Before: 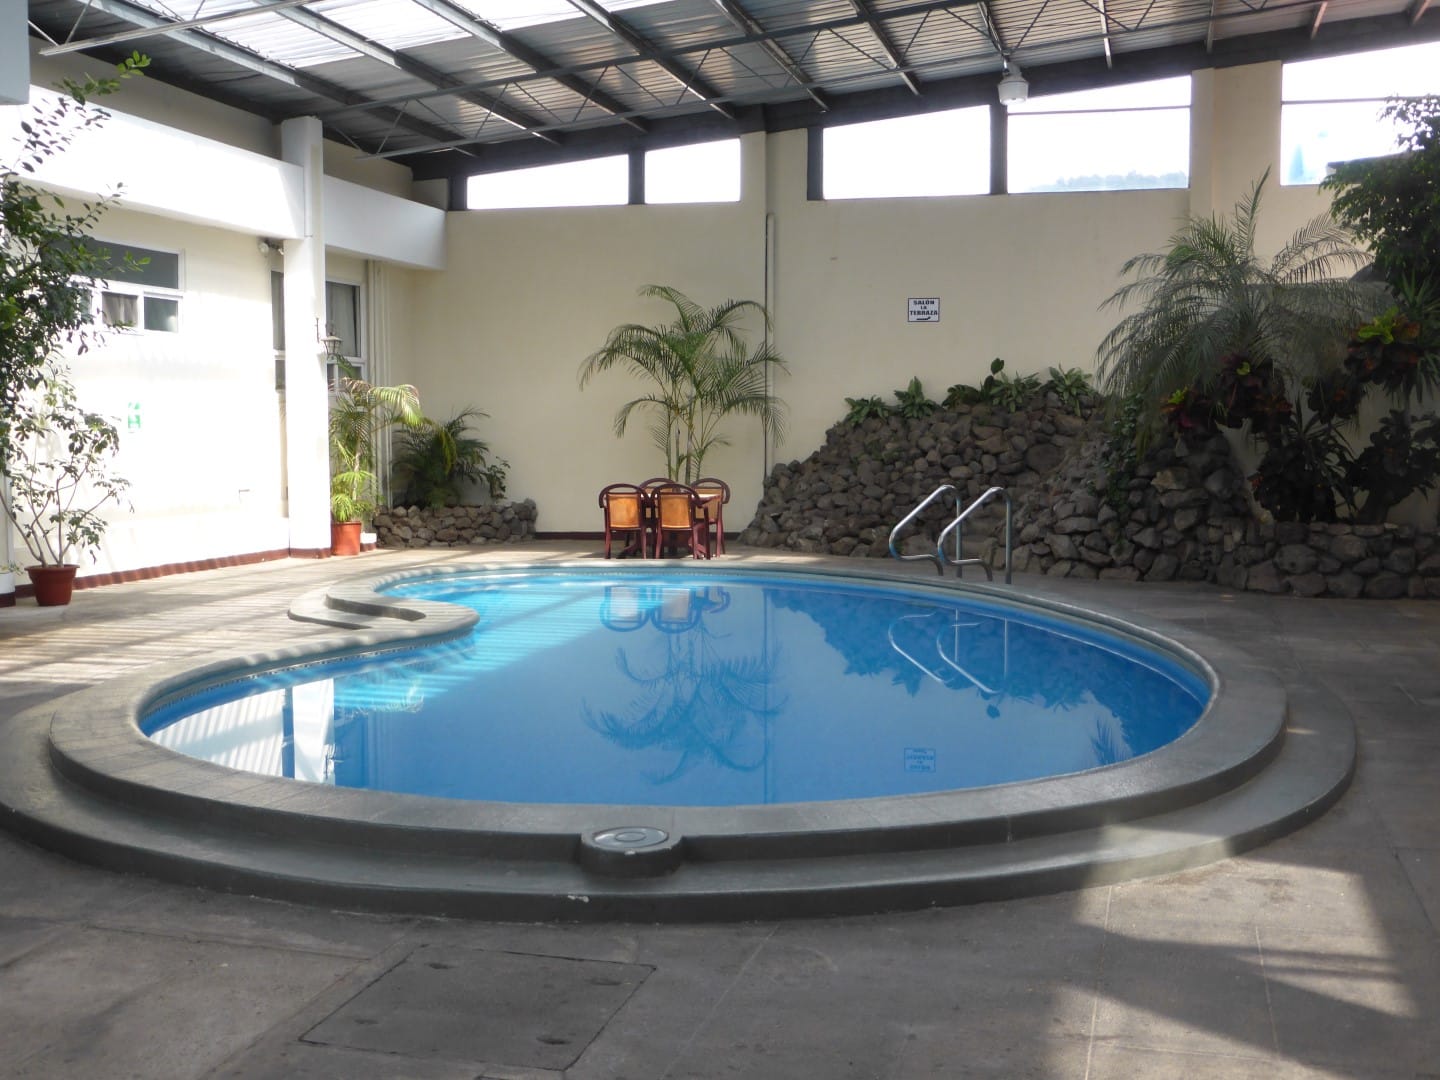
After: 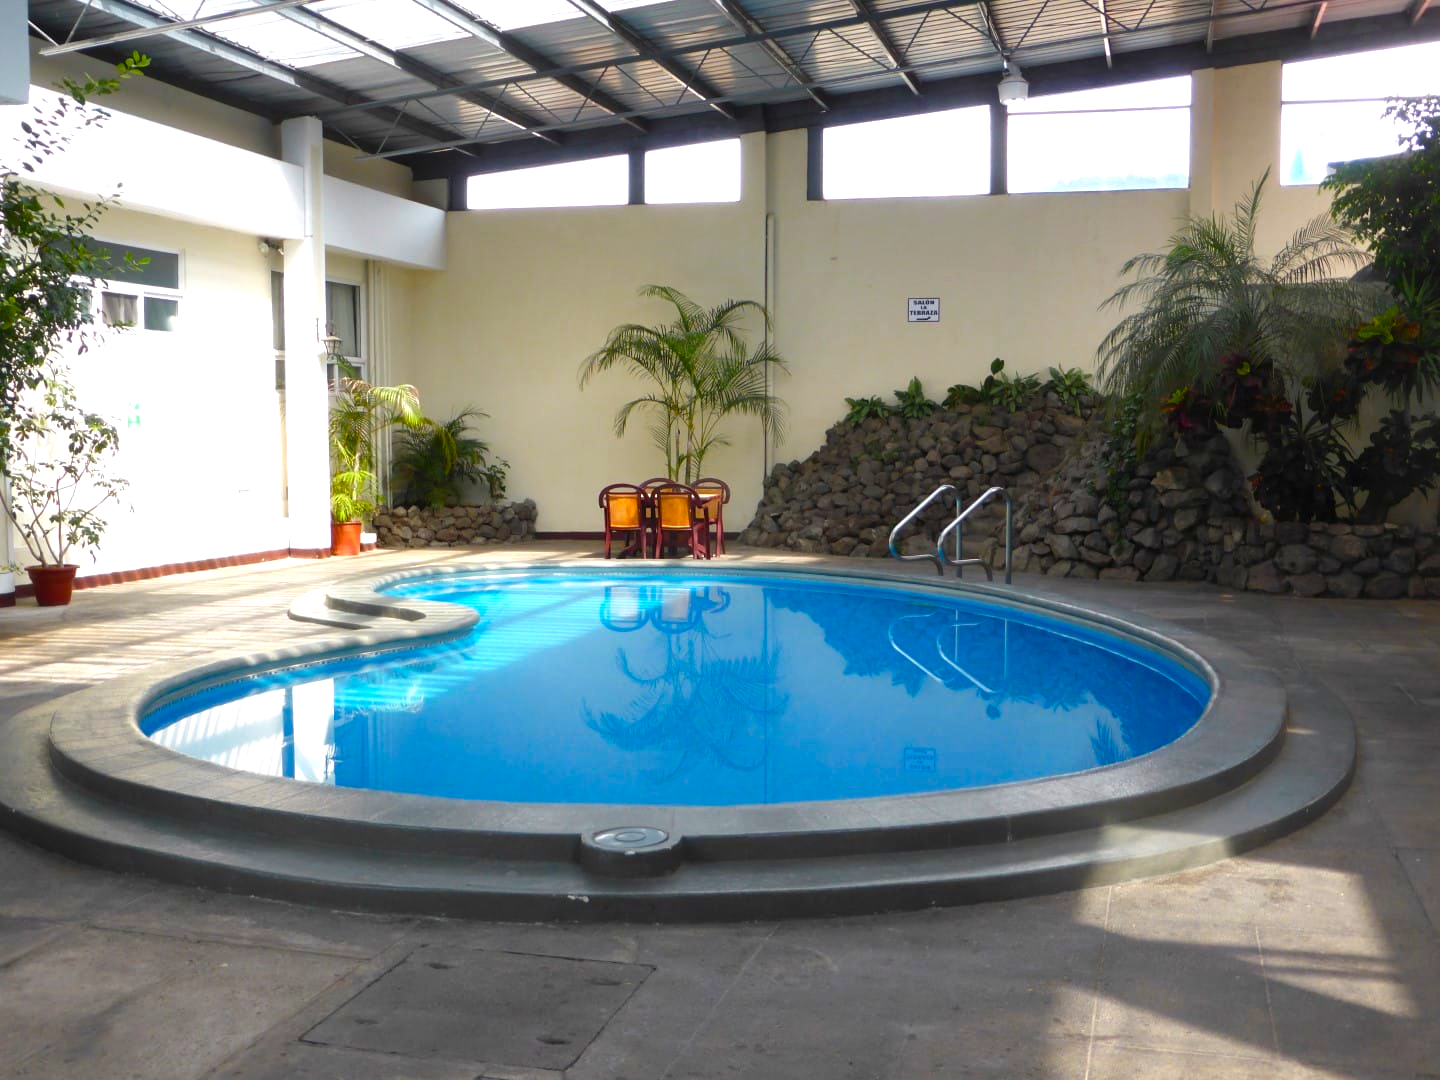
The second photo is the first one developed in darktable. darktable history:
color balance rgb: linear chroma grading › shadows 31.469%, linear chroma grading › global chroma -2.601%, linear chroma grading › mid-tones 3.961%, perceptual saturation grading › global saturation 25.393%, perceptual brilliance grading › highlights 9.561%, perceptual brilliance grading › mid-tones 5.252%, global vibrance 20%
